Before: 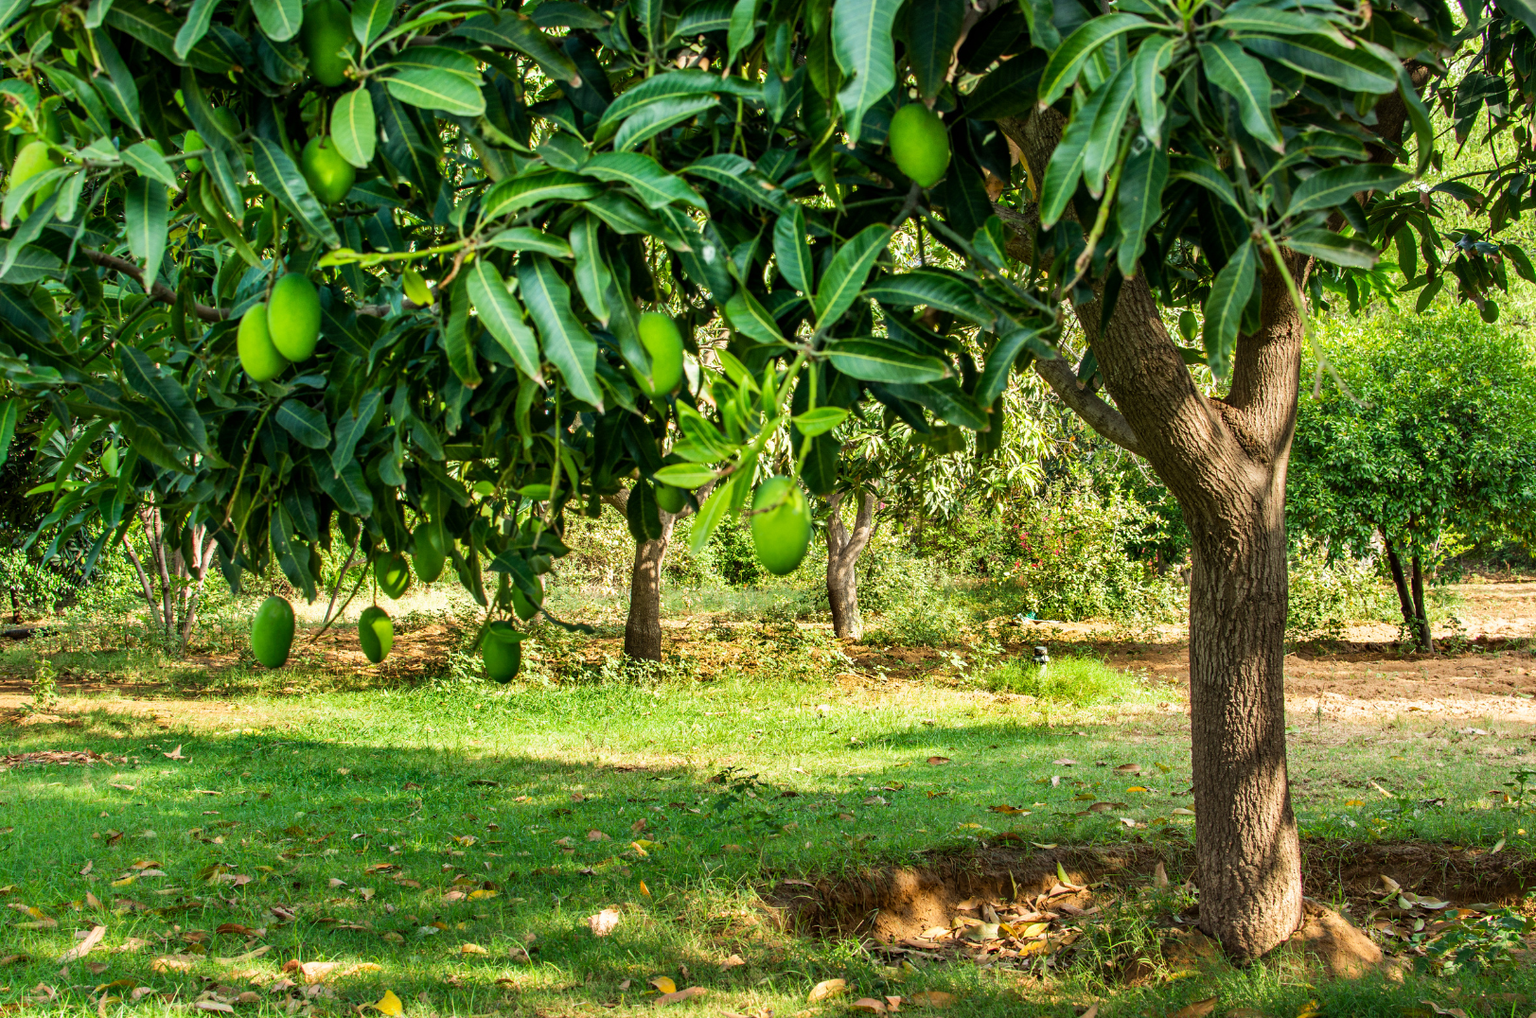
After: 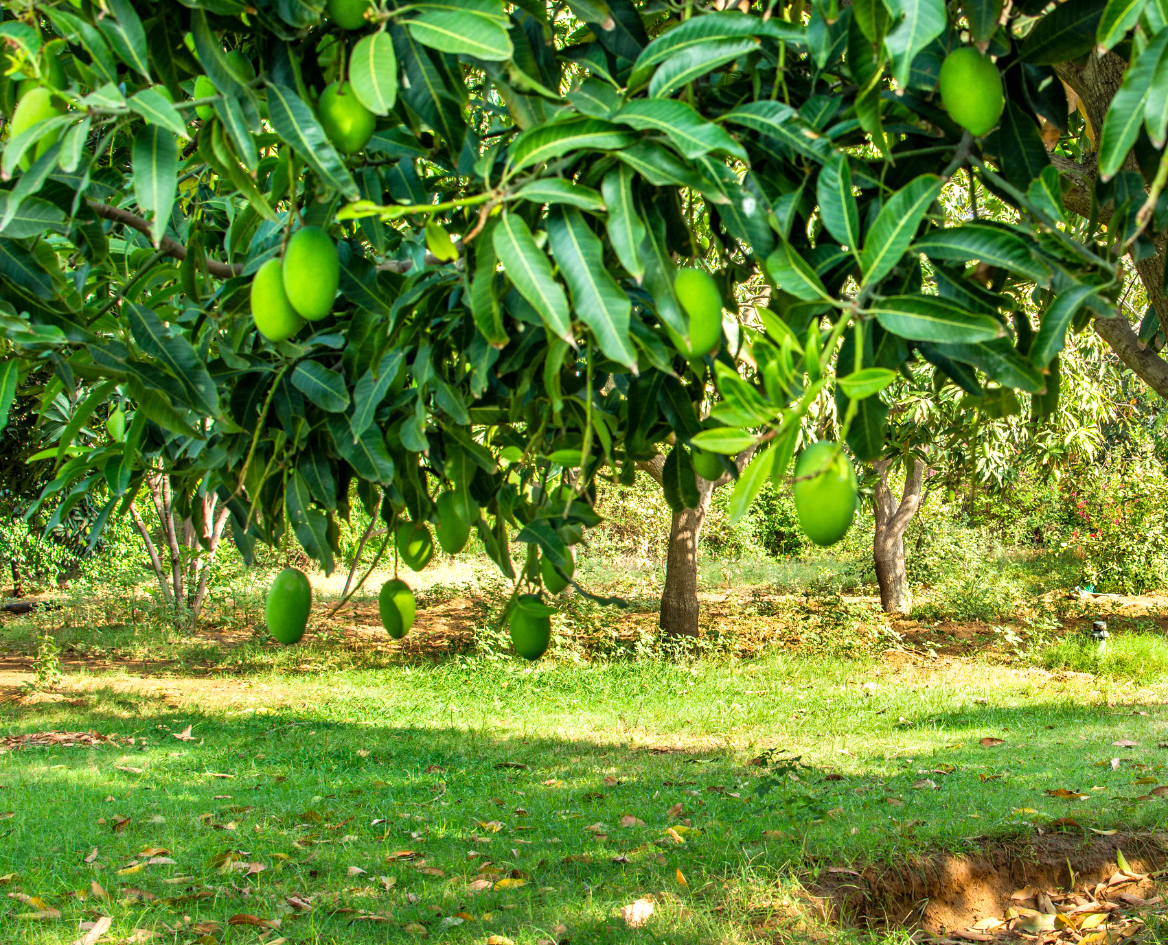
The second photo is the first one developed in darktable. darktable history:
tone equalizer: -8 EV 1 EV, -7 EV 1 EV, -6 EV 1 EV, -5 EV 1 EV, -4 EV 1 EV, -3 EV 0.75 EV, -2 EV 0.5 EV, -1 EV 0.25 EV
crop: top 5.803%, right 27.864%, bottom 5.804%
